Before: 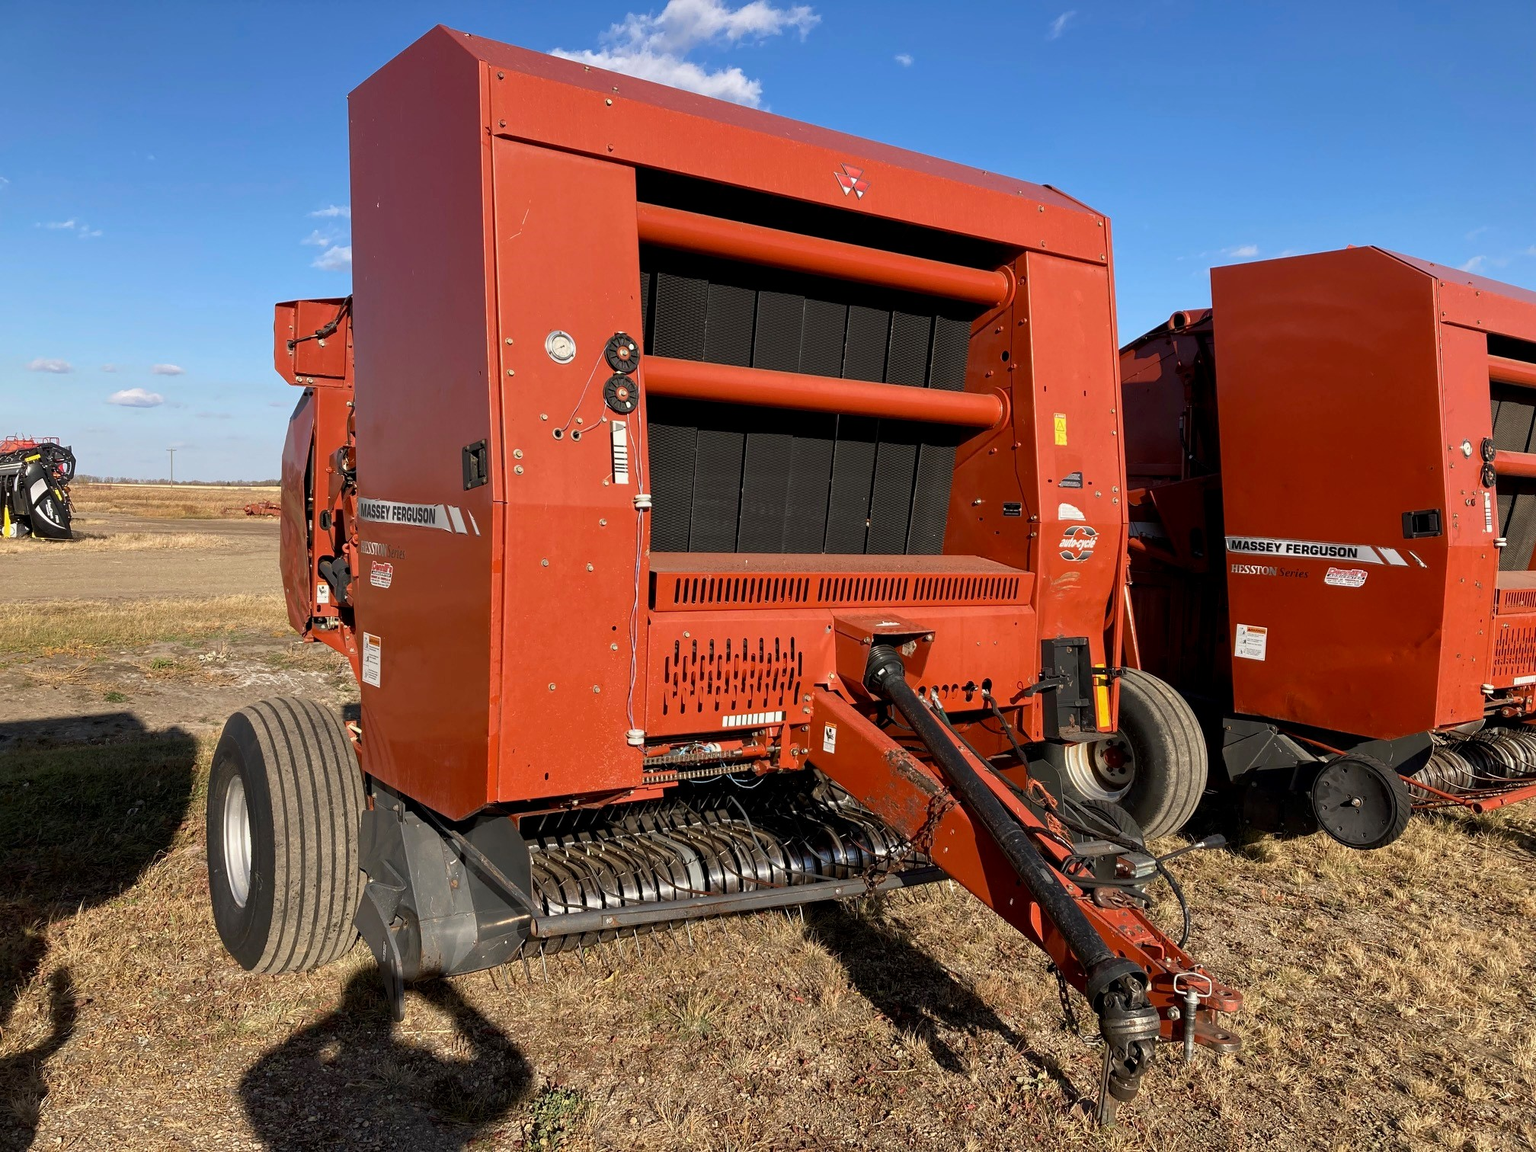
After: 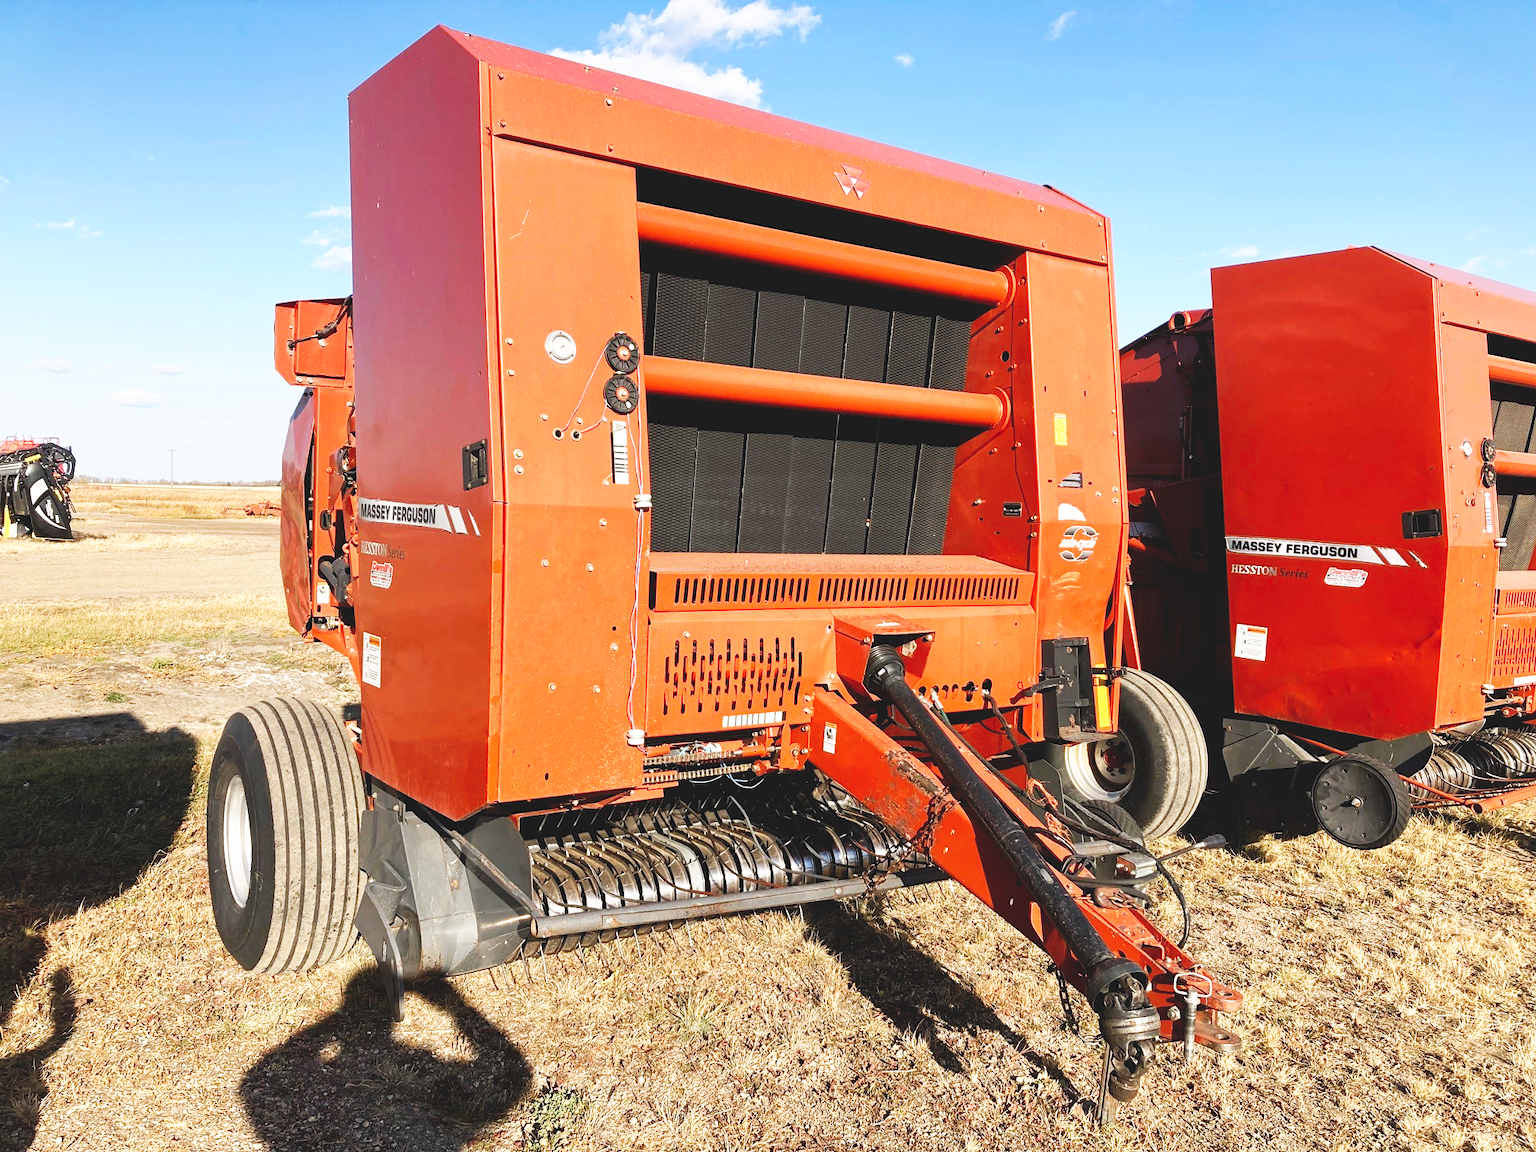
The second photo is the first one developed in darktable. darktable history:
exposure: black level correction -0.015, compensate highlight preservation false
base curve: curves: ch0 [(0, 0) (0.007, 0.004) (0.027, 0.03) (0.046, 0.07) (0.207, 0.54) (0.442, 0.872) (0.673, 0.972) (1, 1)], preserve colors none
